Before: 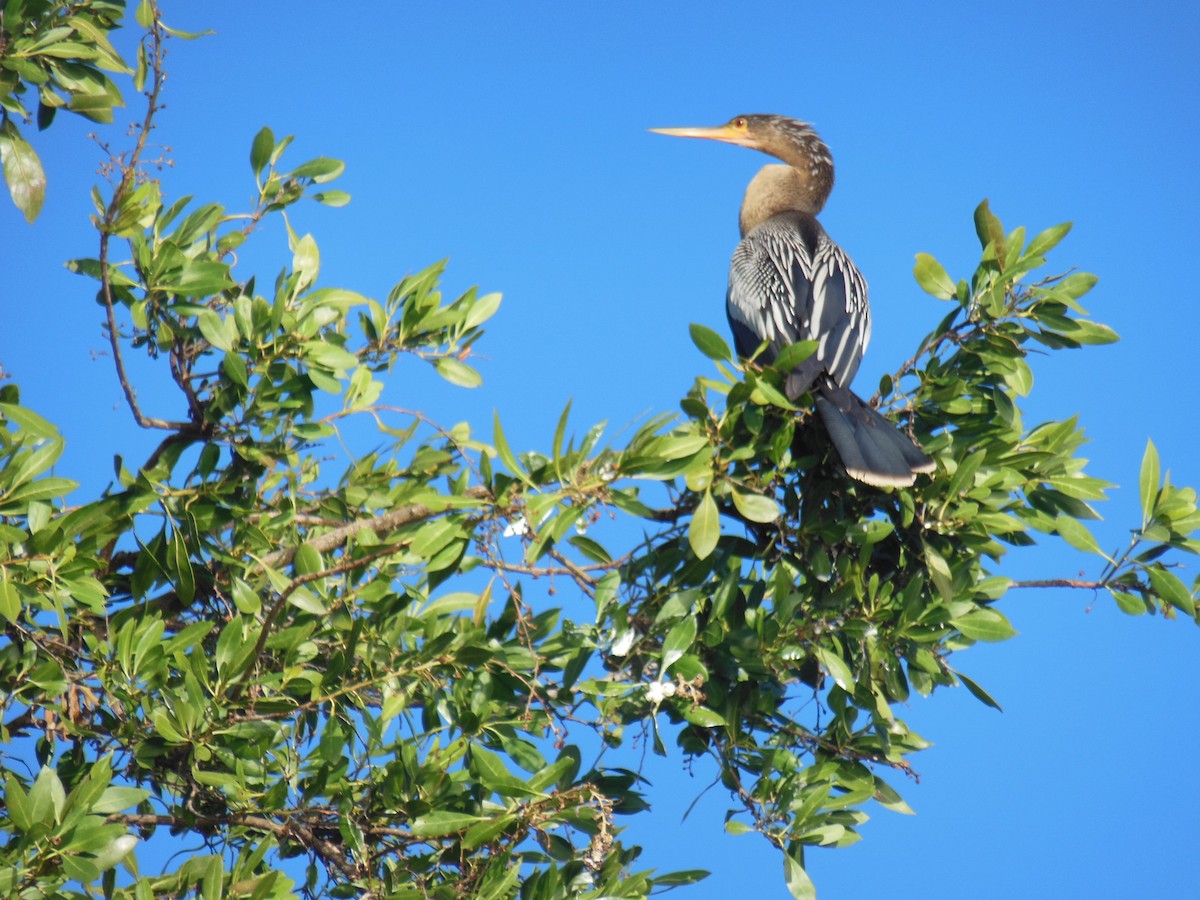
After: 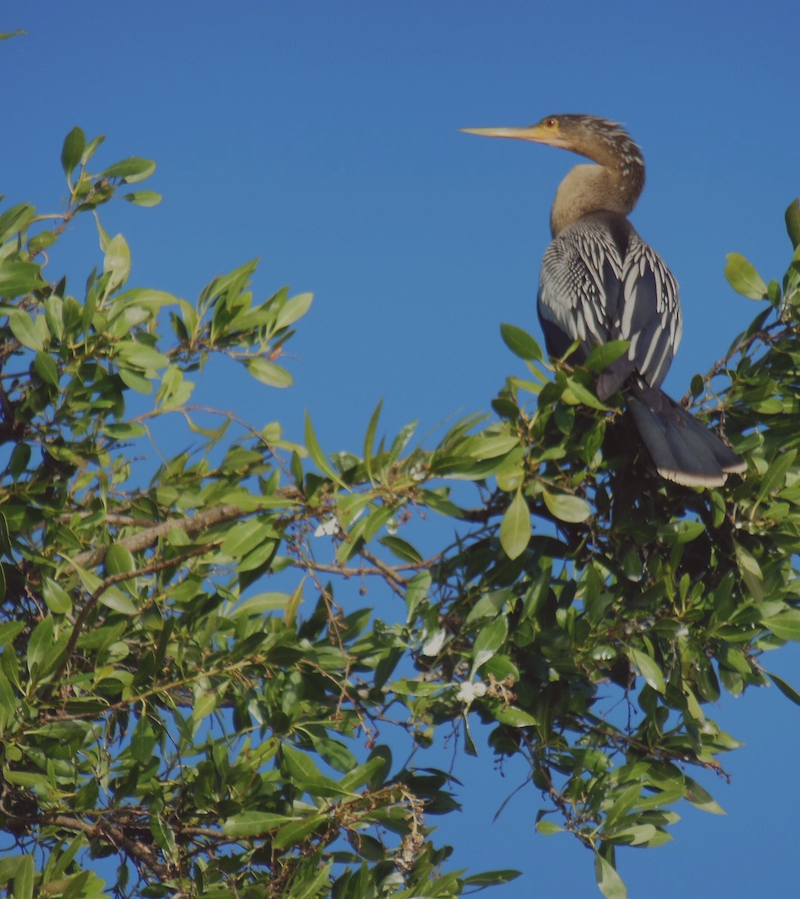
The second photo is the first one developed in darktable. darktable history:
crop and rotate: left 15.754%, right 17.579%
exposure: black level correction -0.016, exposure -1.018 EV, compensate highlight preservation false
color correction: highlights a* -0.95, highlights b* 4.5, shadows a* 3.55
